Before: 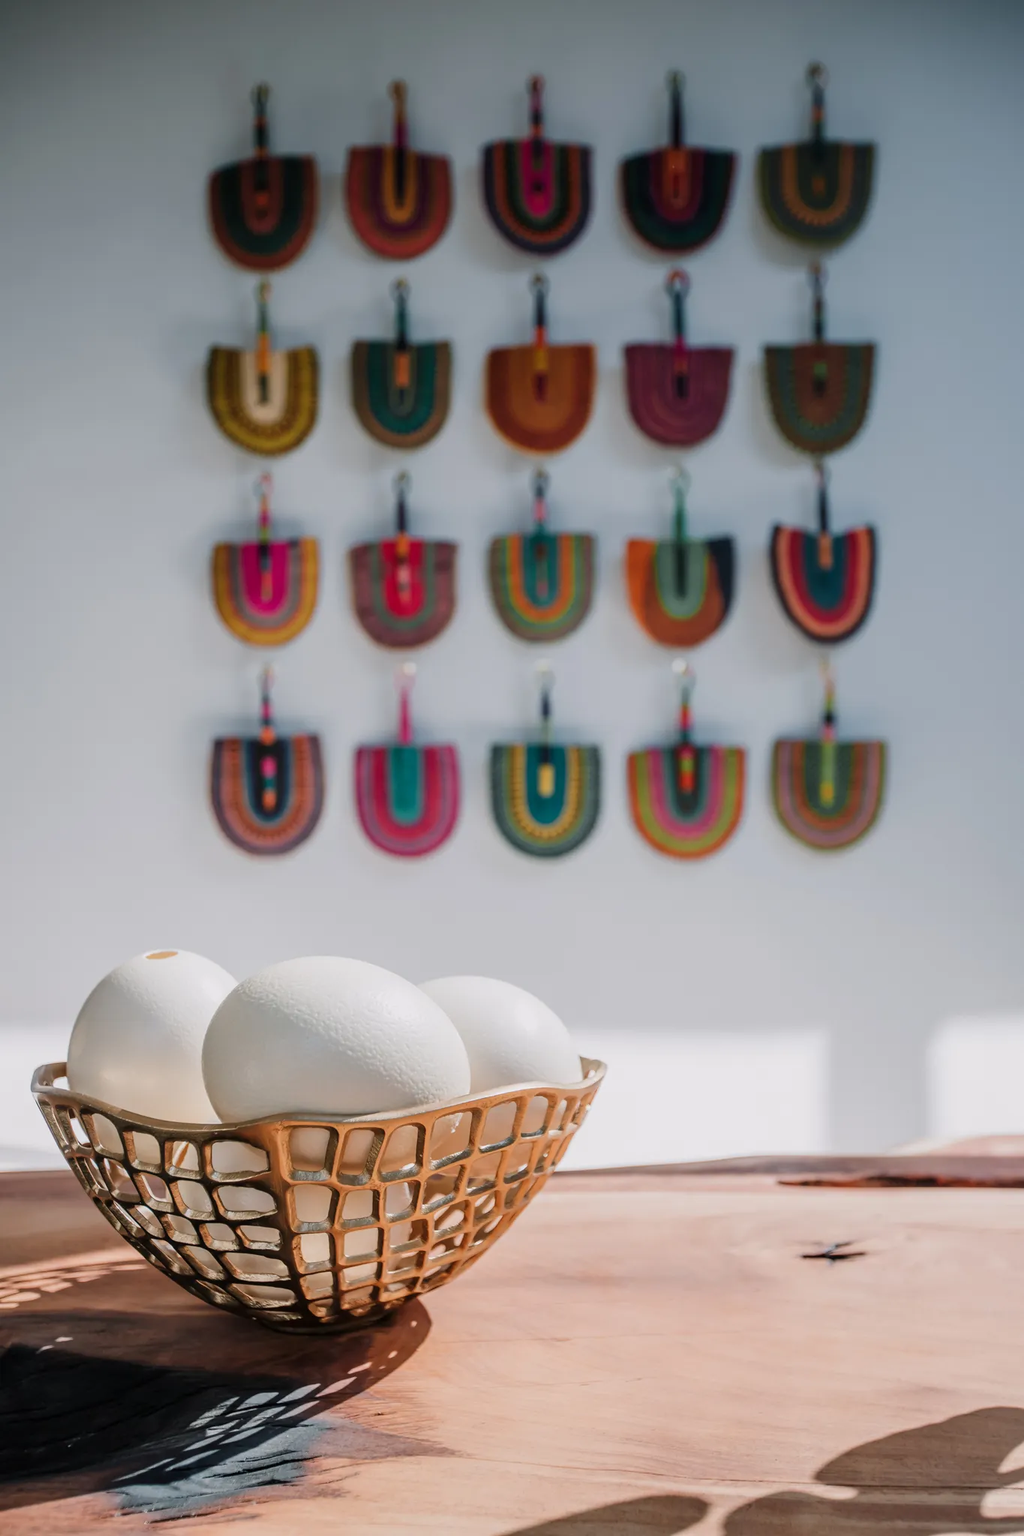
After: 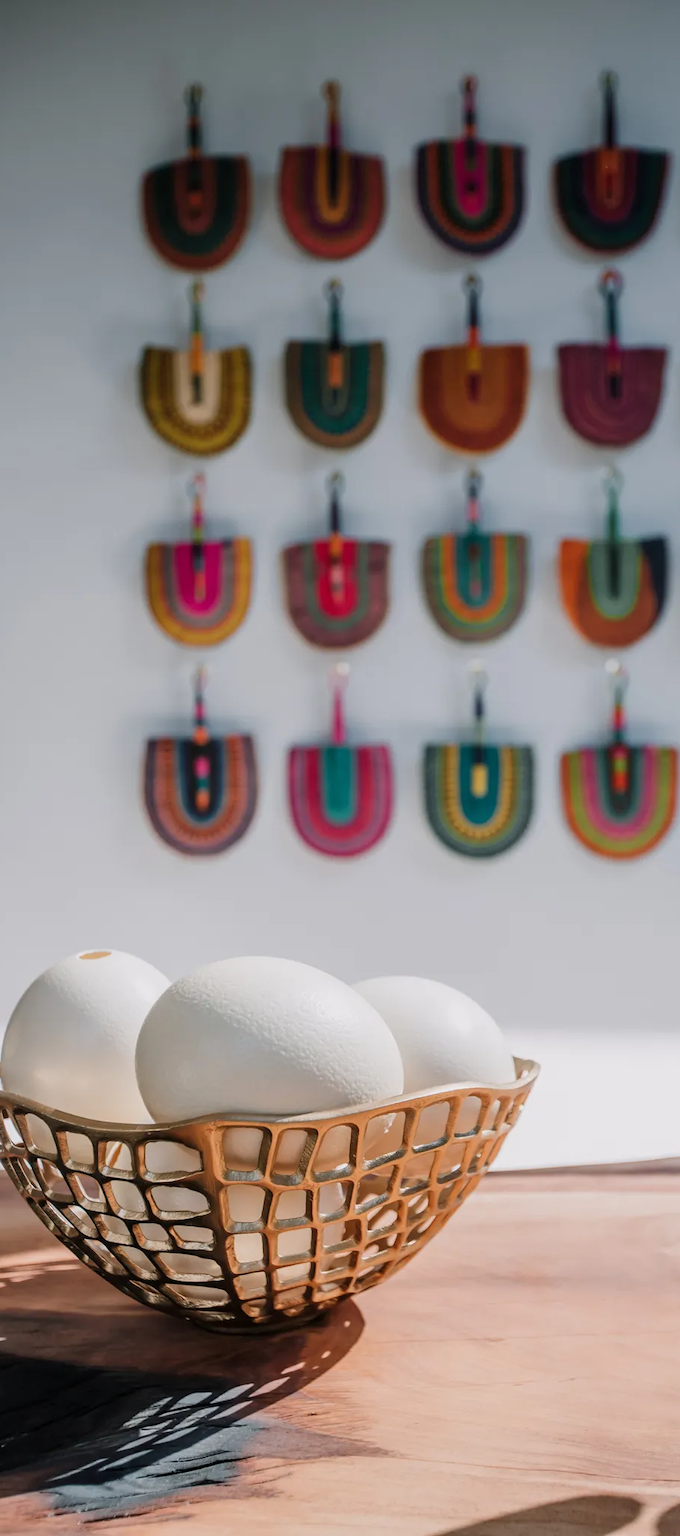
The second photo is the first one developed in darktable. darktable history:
crop and rotate: left 6.591%, right 26.901%
